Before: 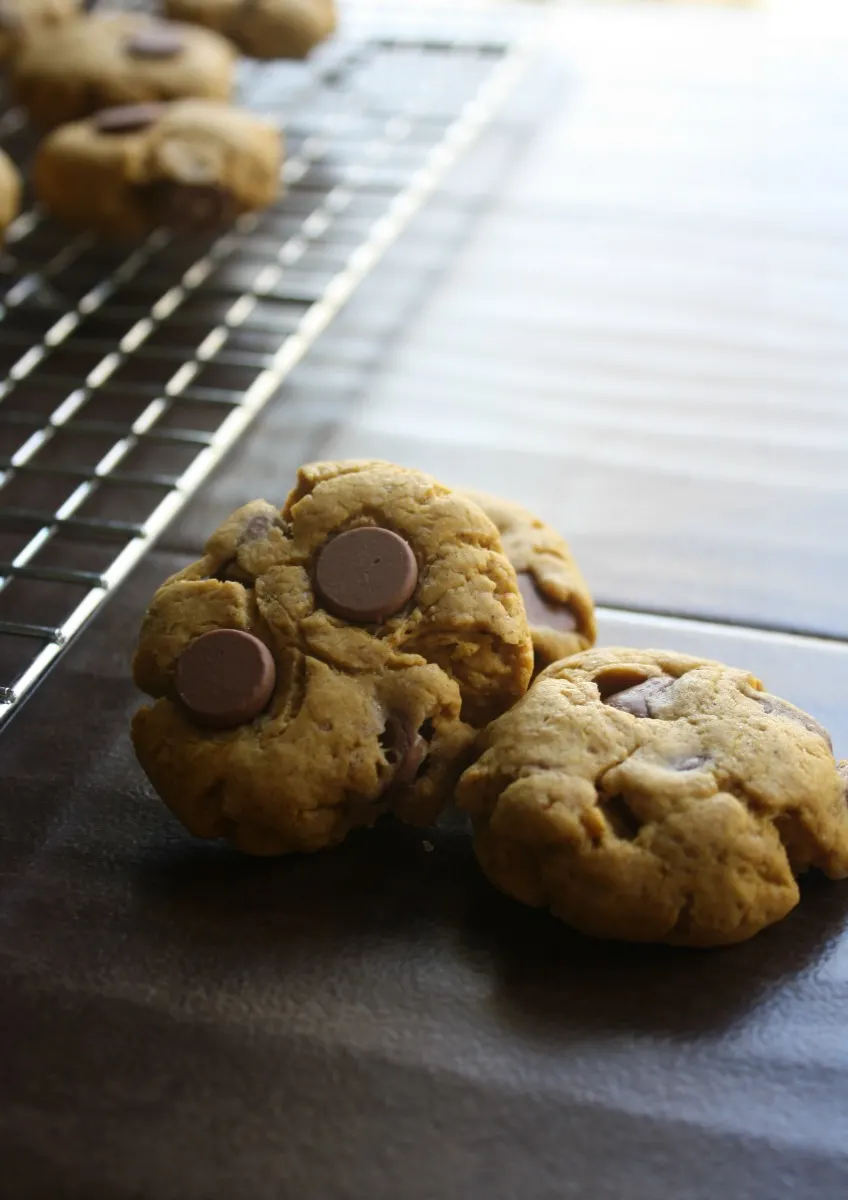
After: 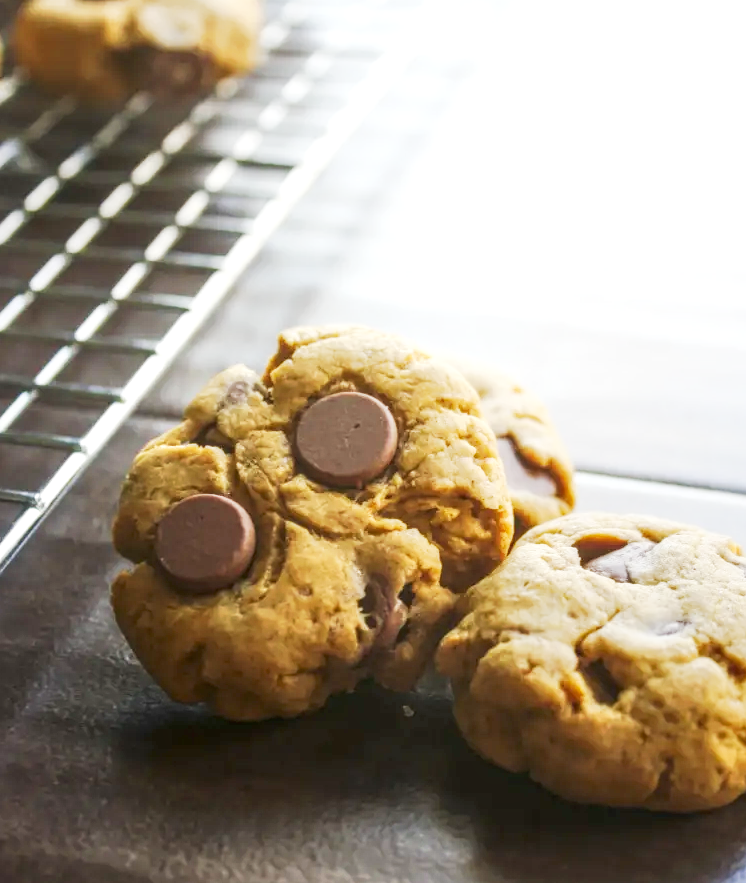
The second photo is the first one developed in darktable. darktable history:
exposure: exposure 0.493 EV, compensate highlight preservation false
local contrast: highlights 0%, shadows 0%, detail 133%
crop and rotate: left 2.425%, top 11.305%, right 9.6%, bottom 15.08%
tone curve: curves: ch0 [(0, 0) (0.003, 0.015) (0.011, 0.025) (0.025, 0.056) (0.044, 0.104) (0.069, 0.139) (0.1, 0.181) (0.136, 0.226) (0.177, 0.28) (0.224, 0.346) (0.277, 0.42) (0.335, 0.505) (0.399, 0.594) (0.468, 0.699) (0.543, 0.776) (0.623, 0.848) (0.709, 0.893) (0.801, 0.93) (0.898, 0.97) (1, 1)], preserve colors none
